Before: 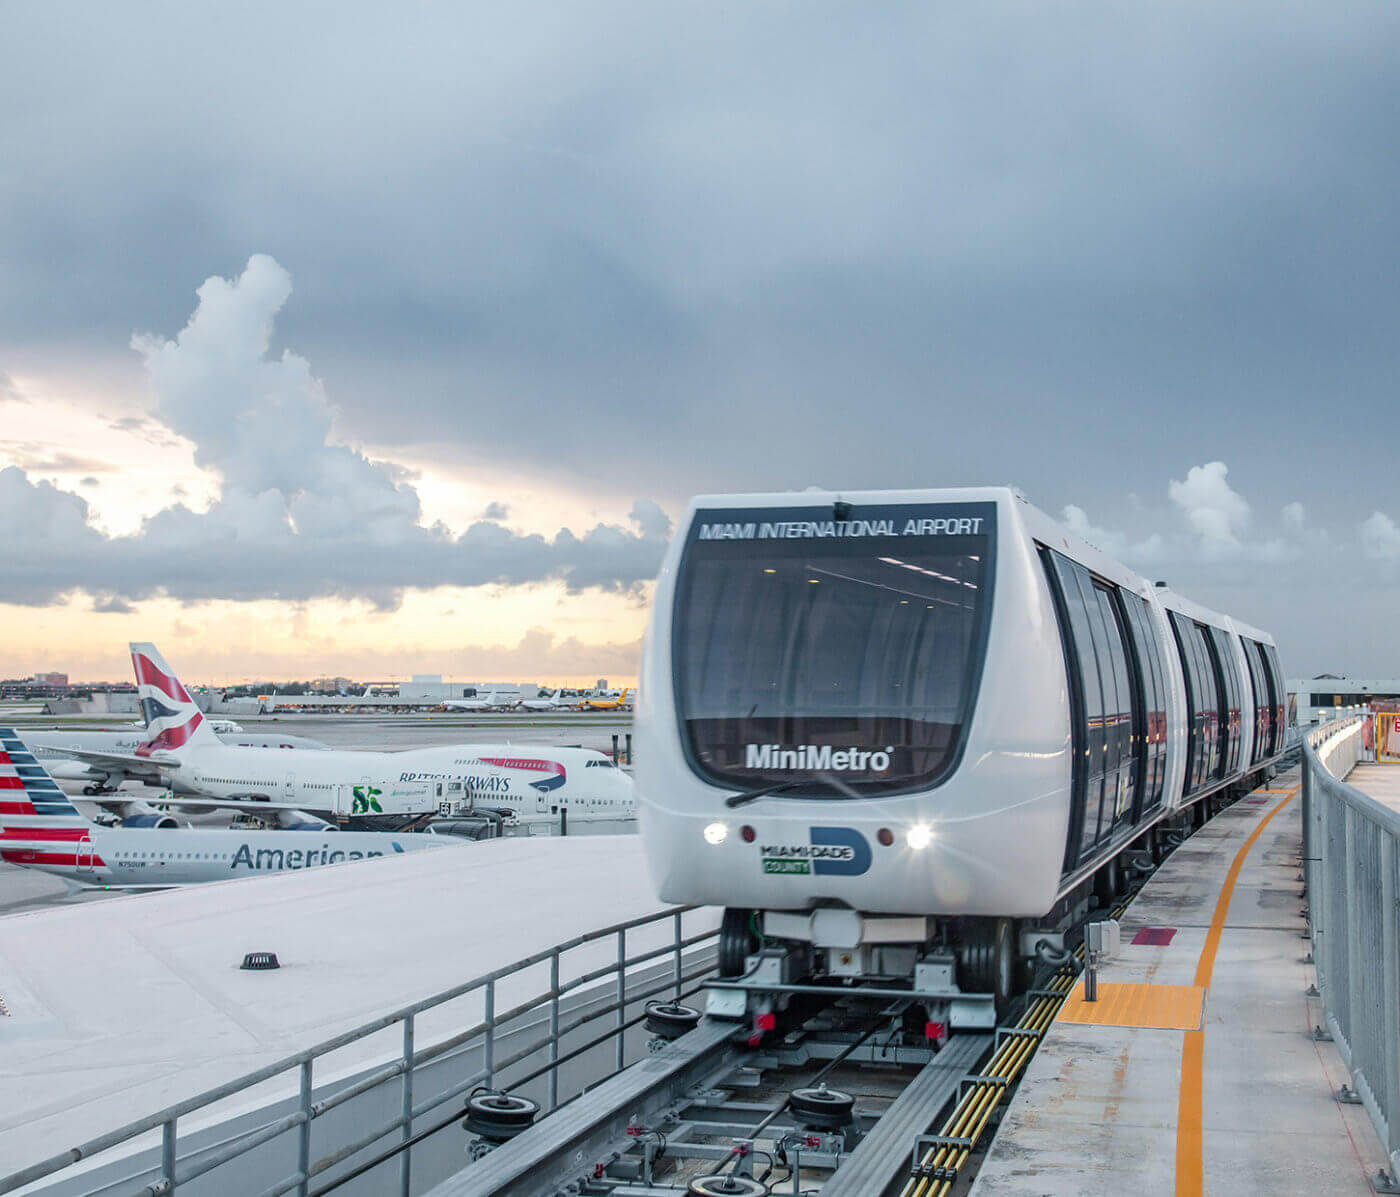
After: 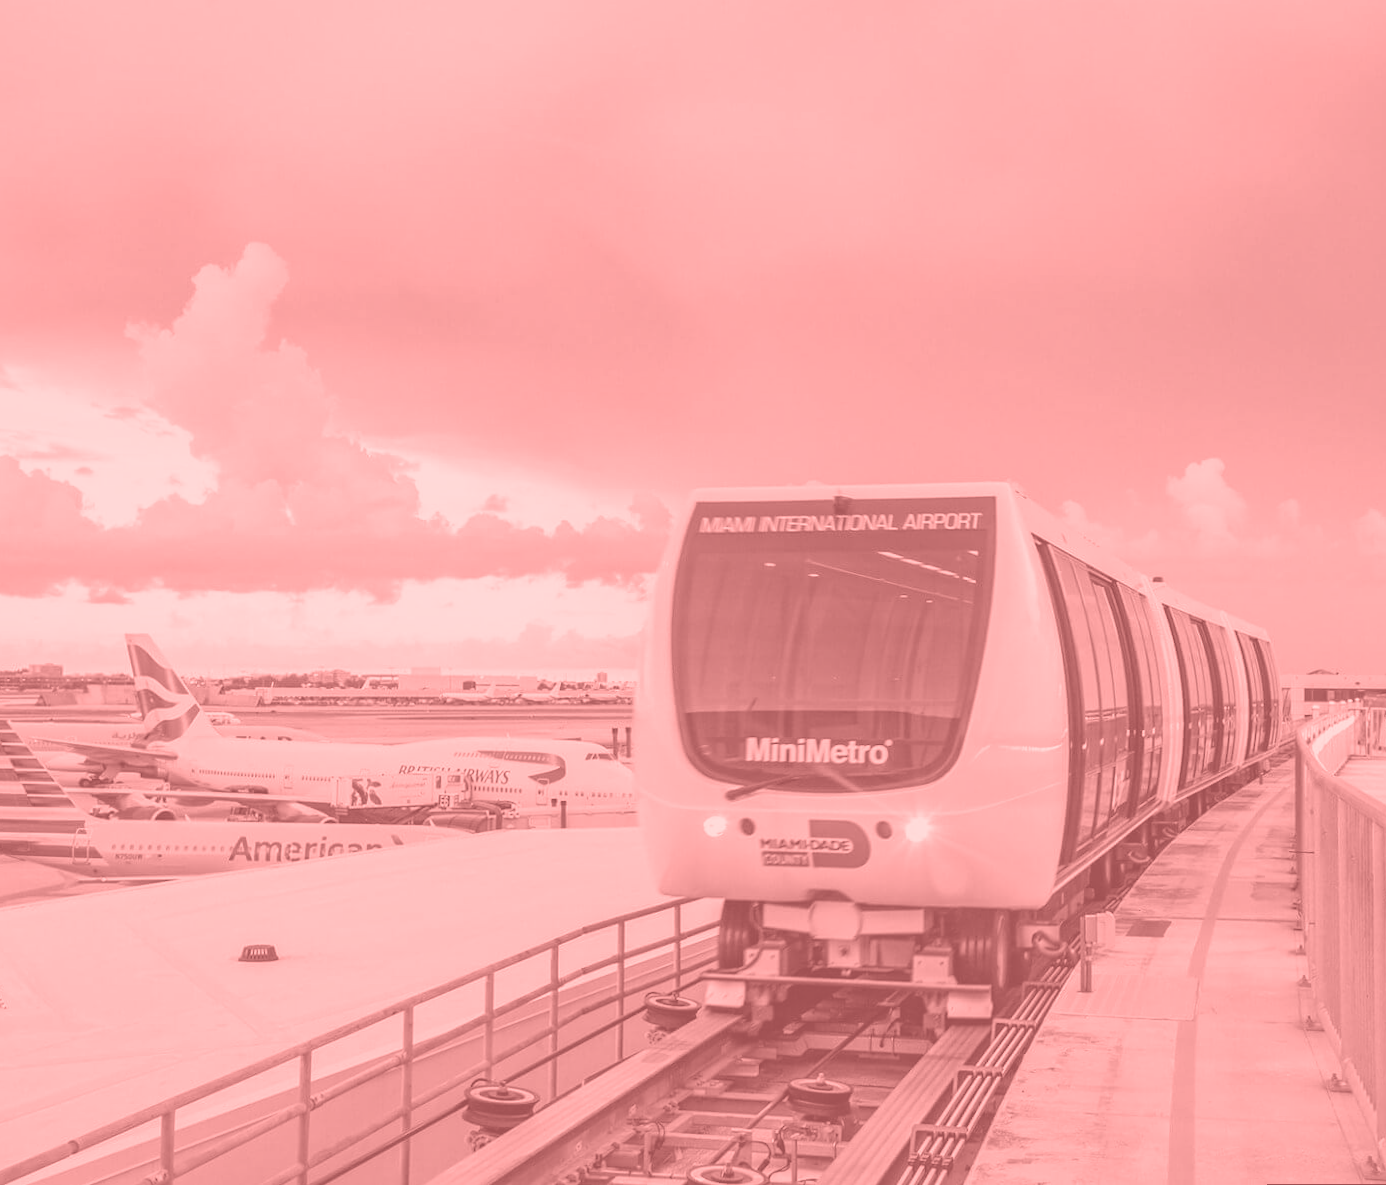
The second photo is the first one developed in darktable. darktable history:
rotate and perspective: rotation 0.174°, lens shift (vertical) 0.013, lens shift (horizontal) 0.019, shear 0.001, automatic cropping original format, crop left 0.007, crop right 0.991, crop top 0.016, crop bottom 0.997
colorize: saturation 51%, source mix 50.67%, lightness 50.67%
exposure: black level correction 0, exposure 0.4 EV, compensate exposure bias true, compensate highlight preservation false
color balance: lift [1.005, 1.002, 0.998, 0.998], gamma [1, 1.021, 1.02, 0.979], gain [0.923, 1.066, 1.056, 0.934]
shadows and highlights: shadows 52.34, highlights -28.23, soften with gaussian
